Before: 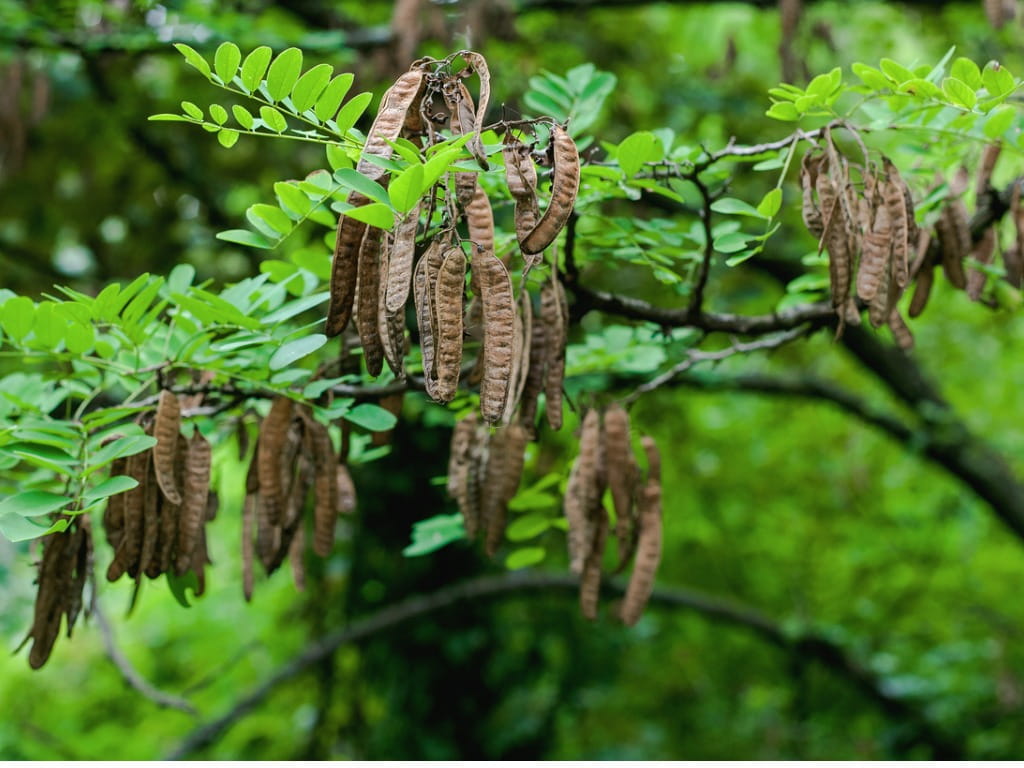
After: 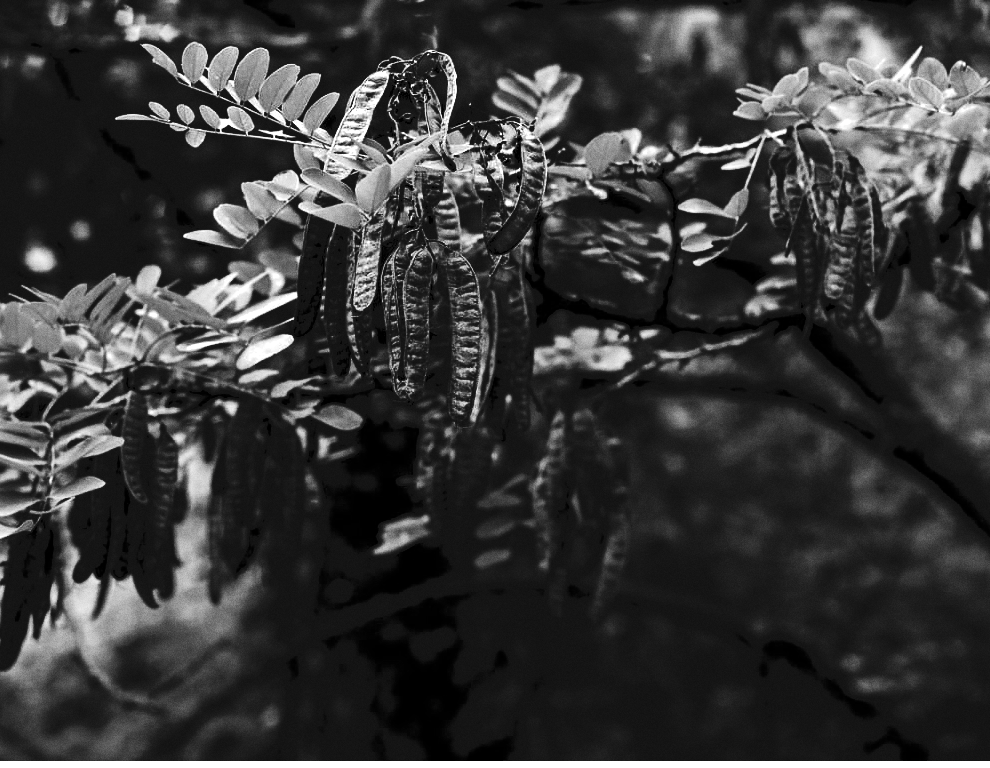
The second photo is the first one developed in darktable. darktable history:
crop and rotate: left 3.238%
exposure: black level correction 0, exposure 0.7 EV, compensate exposure bias true, compensate highlight preservation false
grain: coarseness 0.09 ISO
contrast brightness saturation: brightness -1, saturation 1
tone equalizer: on, module defaults
color calibration: output gray [0.25, 0.35, 0.4, 0], x 0.383, y 0.372, temperature 3905.17 K
tone curve: curves: ch0 [(0, 0) (0.003, 0.061) (0.011, 0.065) (0.025, 0.066) (0.044, 0.077) (0.069, 0.092) (0.1, 0.106) (0.136, 0.125) (0.177, 0.16) (0.224, 0.206) (0.277, 0.272) (0.335, 0.356) (0.399, 0.472) (0.468, 0.59) (0.543, 0.686) (0.623, 0.766) (0.709, 0.832) (0.801, 0.886) (0.898, 0.929) (1, 1)], preserve colors none
